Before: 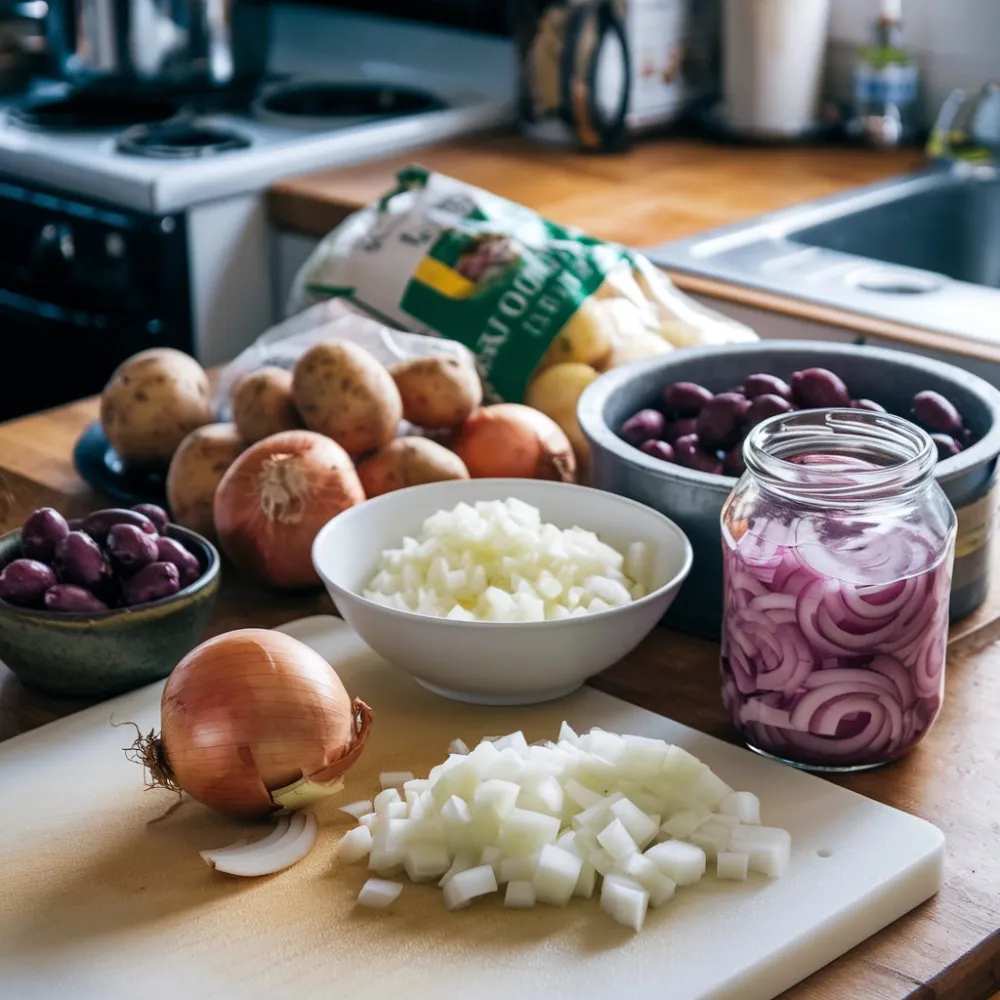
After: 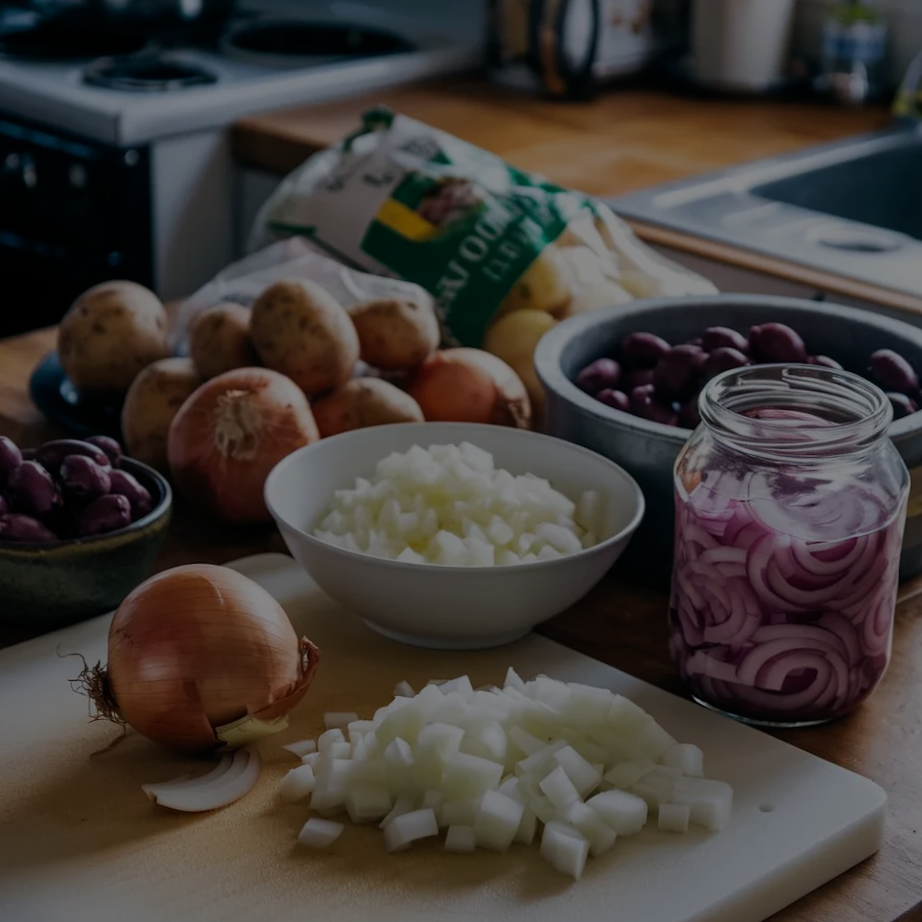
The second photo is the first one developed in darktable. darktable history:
exposure: exposure -2.002 EV, compensate highlight preservation false
crop and rotate: angle -1.96°, left 3.097%, top 4.154%, right 1.586%, bottom 0.529%
